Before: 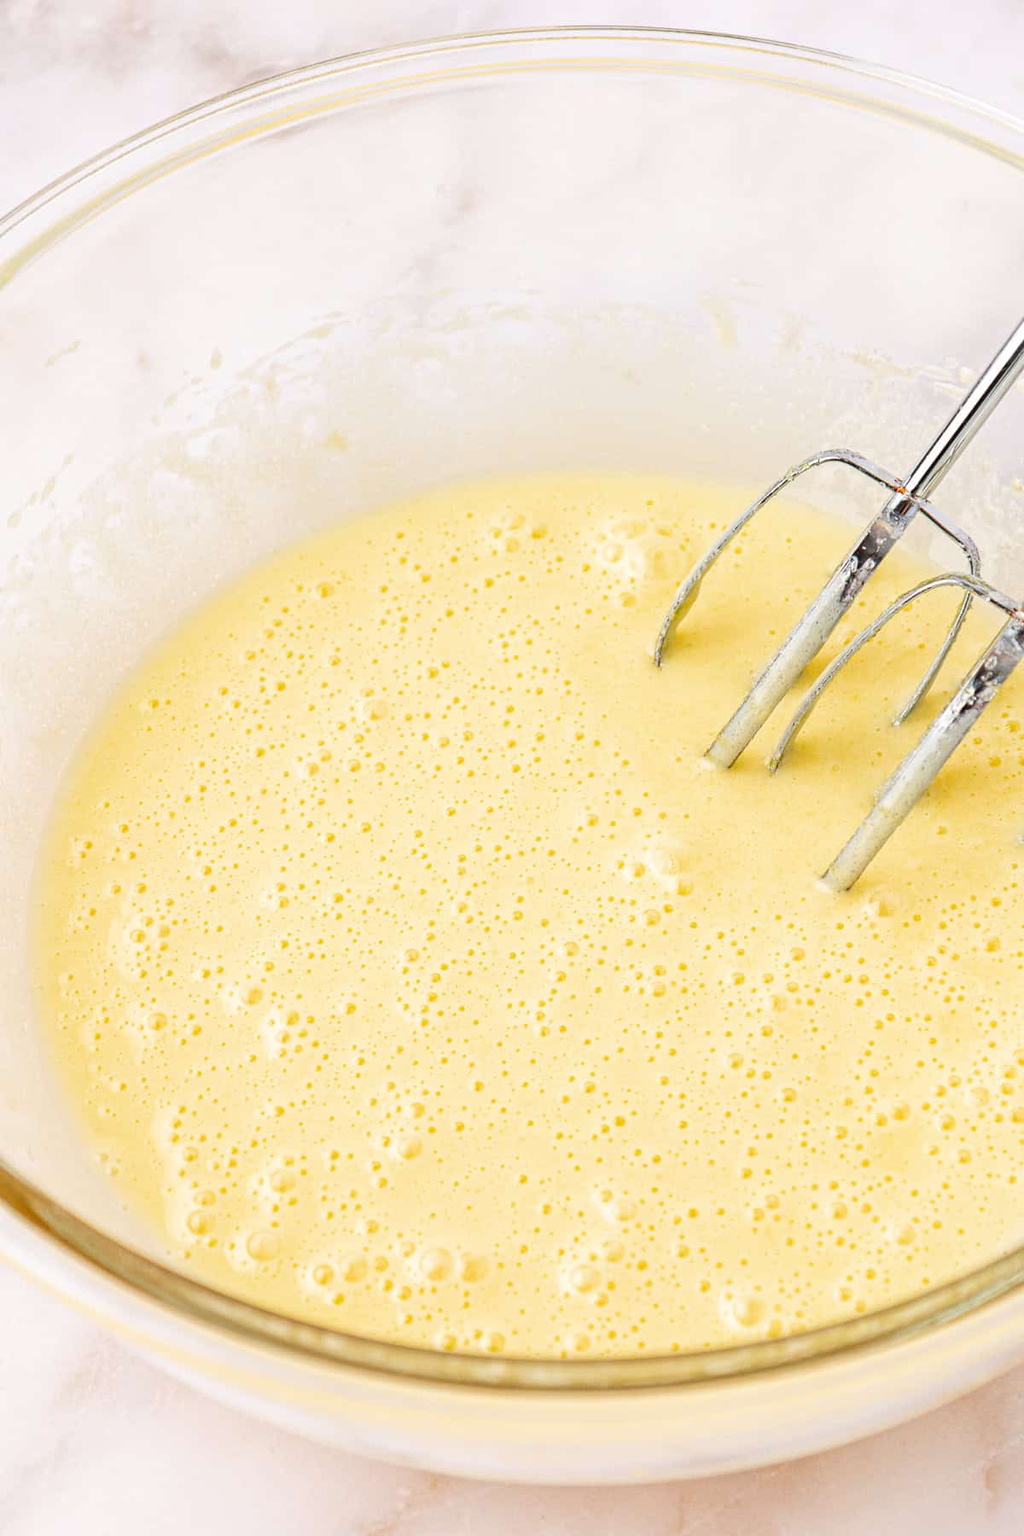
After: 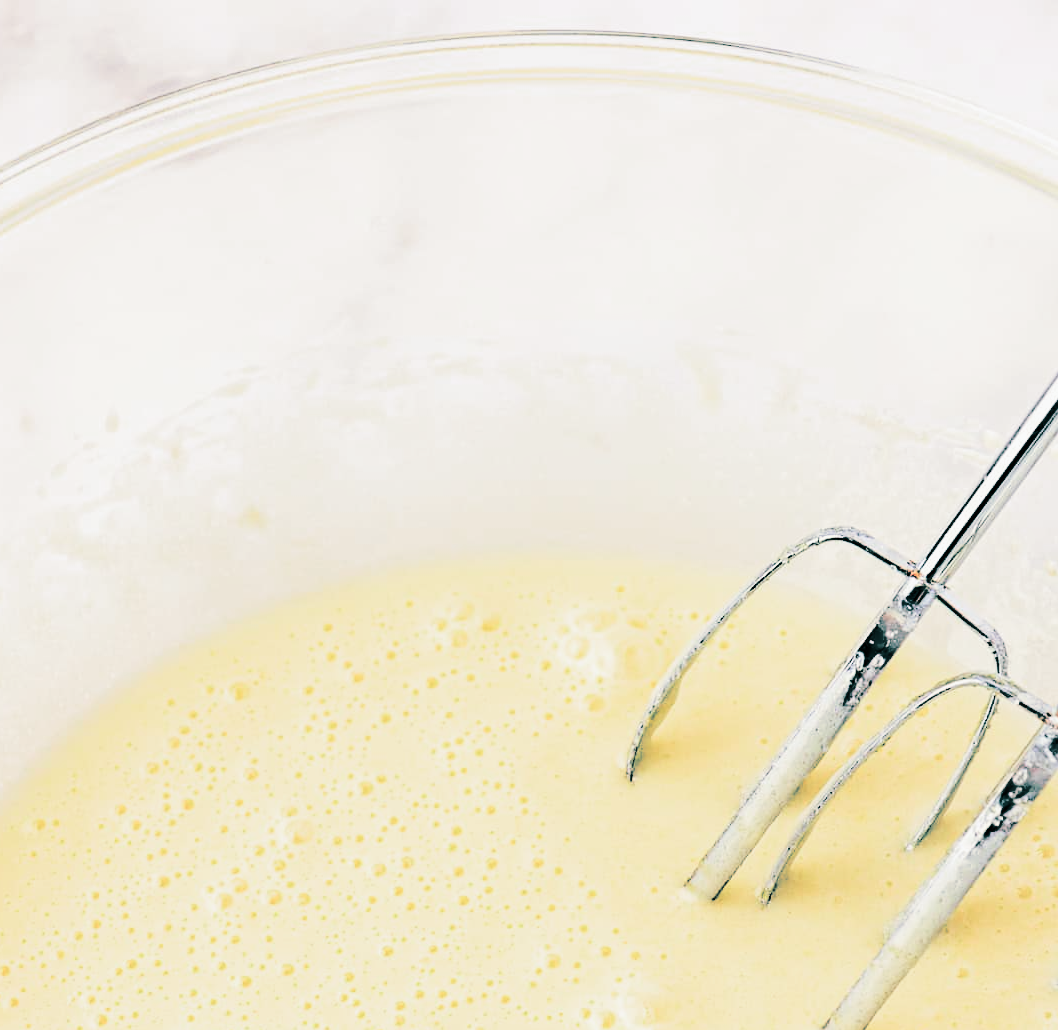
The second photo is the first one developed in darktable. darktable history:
crop and rotate: left 11.812%, bottom 42.776%
shadows and highlights: shadows 60, soften with gaussian
tone equalizer: -8 EV 0.25 EV, -7 EV 0.417 EV, -6 EV 0.417 EV, -5 EV 0.25 EV, -3 EV -0.25 EV, -2 EV -0.417 EV, -1 EV -0.417 EV, +0 EV -0.25 EV, edges refinement/feathering 500, mask exposure compensation -1.57 EV, preserve details guided filter
split-toning: shadows › hue 186.43°, highlights › hue 49.29°, compress 30.29%
white balance: red 0.967, blue 1.049
tone curve: curves: ch0 [(0, 0) (0.16, 0.055) (0.506, 0.762) (1, 1.024)], color space Lab, linked channels, preserve colors none
color balance rgb: linear chroma grading › global chroma -16.06%, perceptual saturation grading › global saturation -32.85%, global vibrance -23.56%
